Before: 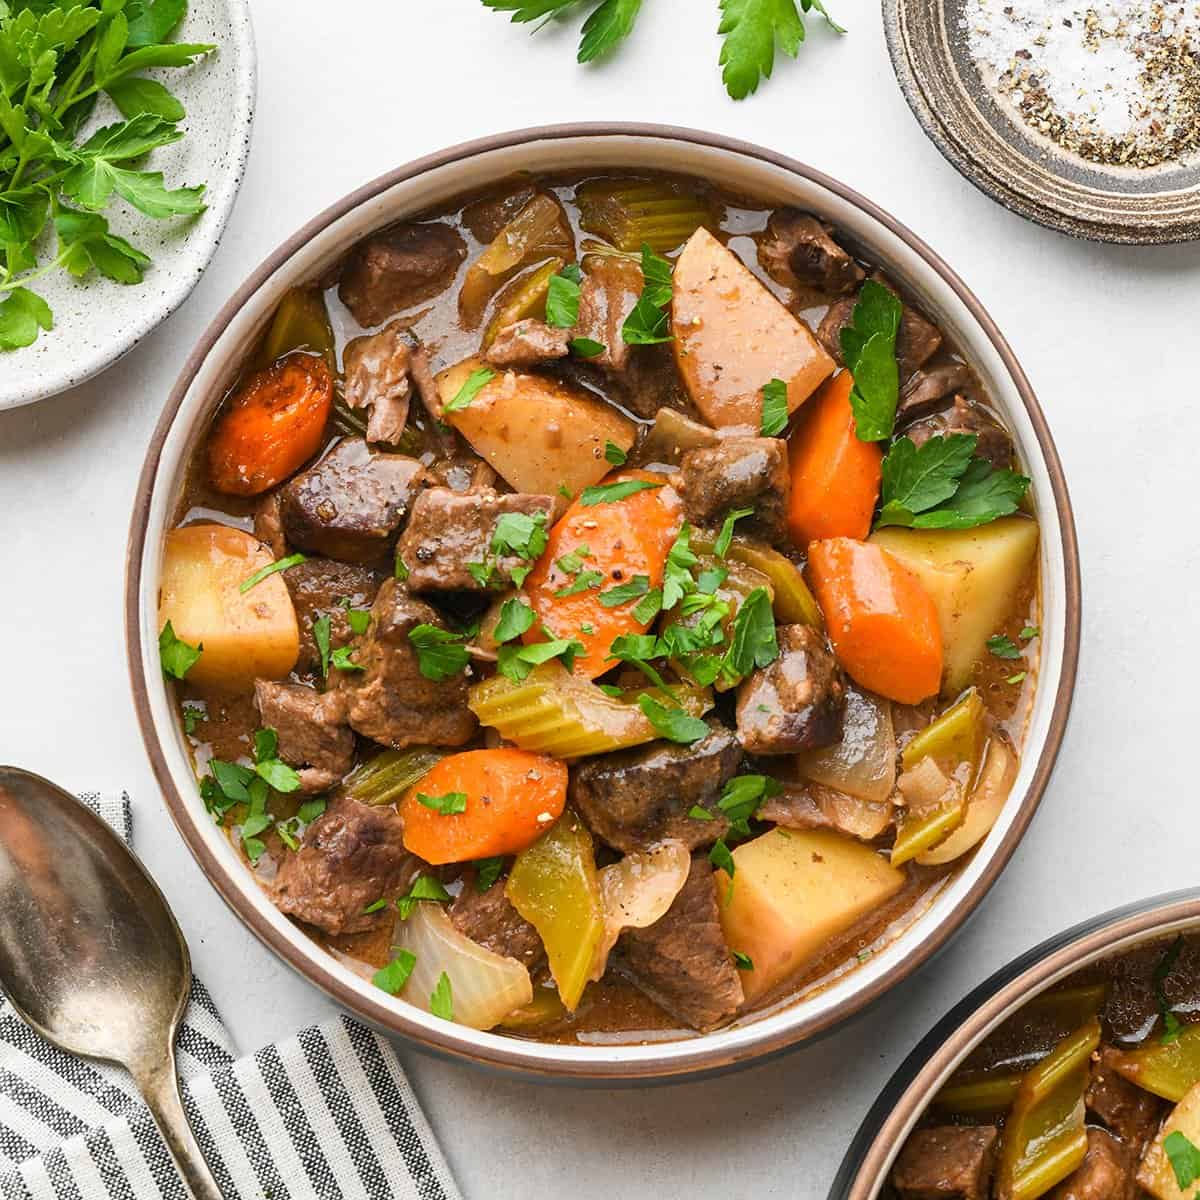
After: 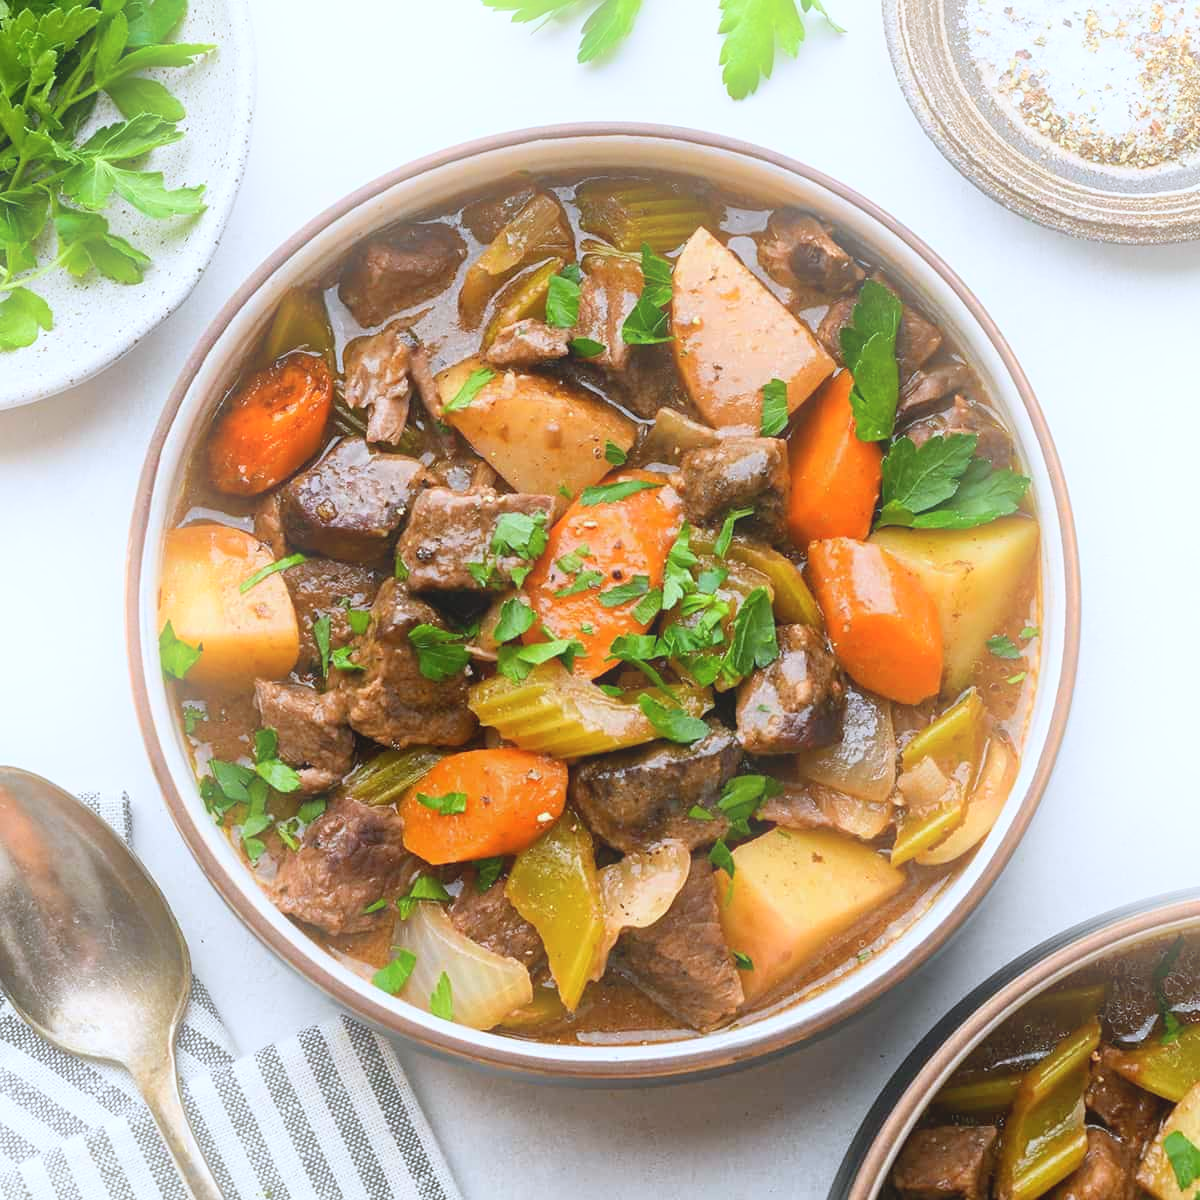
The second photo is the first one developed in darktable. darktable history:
white balance: red 0.954, blue 1.079
bloom: threshold 82.5%, strength 16.25%
